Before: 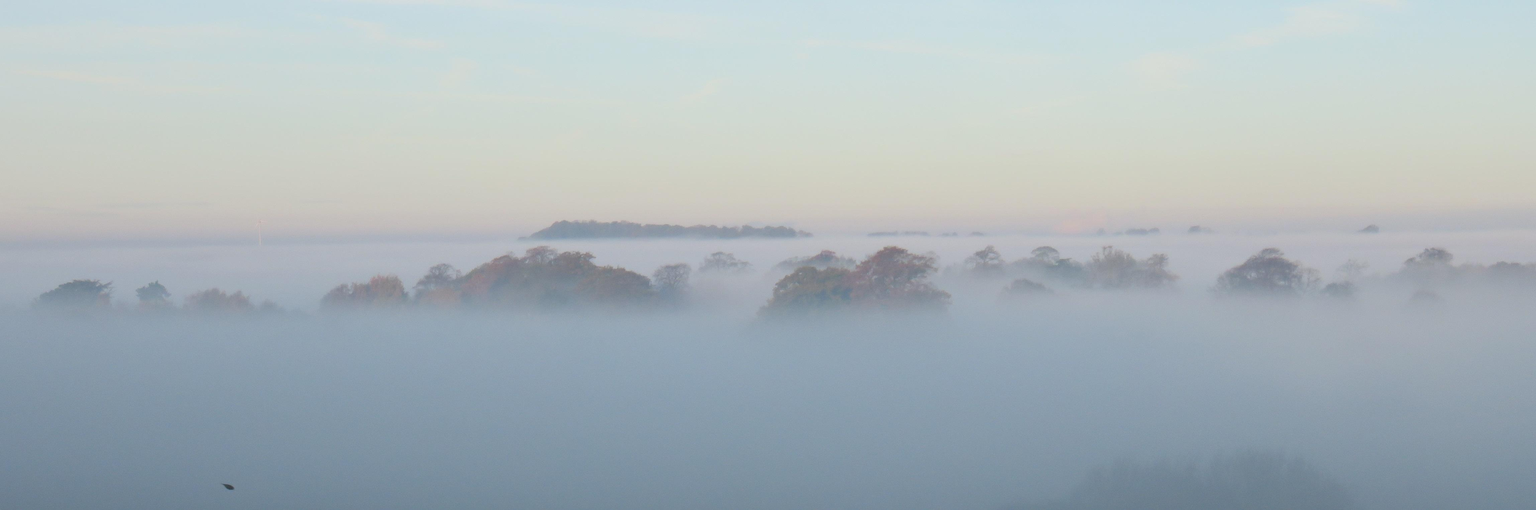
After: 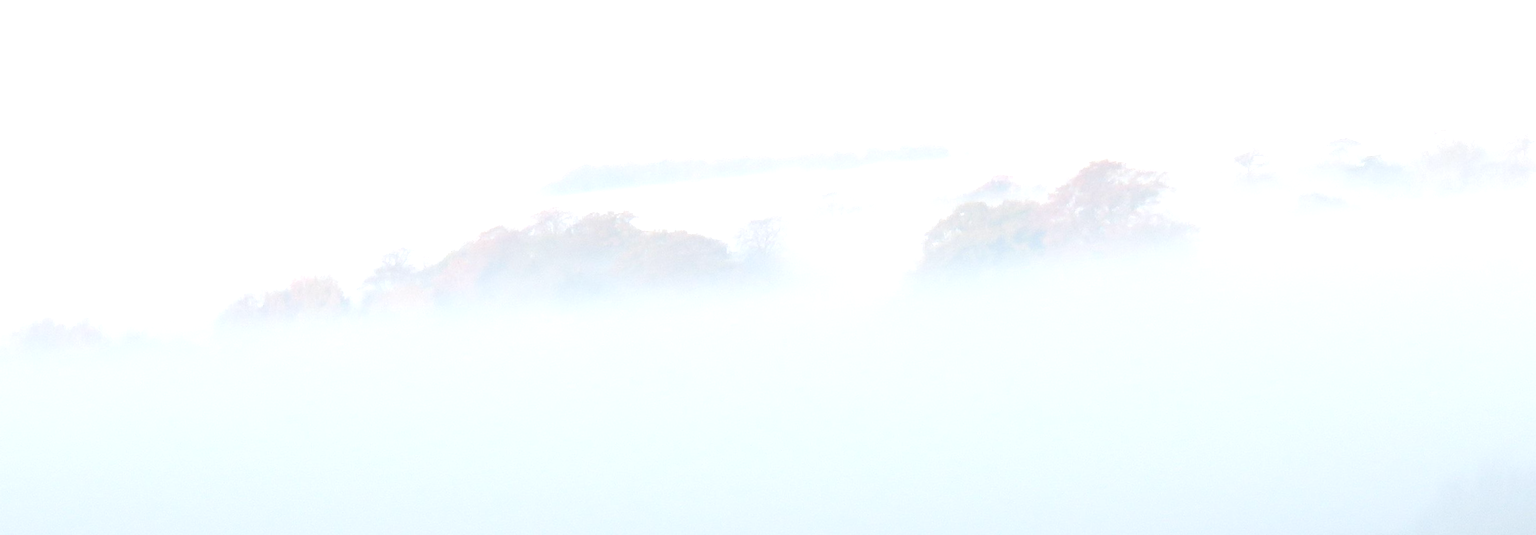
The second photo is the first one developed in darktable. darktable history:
rotate and perspective: rotation -4.98°, automatic cropping off
crop: left 13.312%, top 31.28%, right 24.627%, bottom 15.582%
exposure: exposure 0.722 EV
